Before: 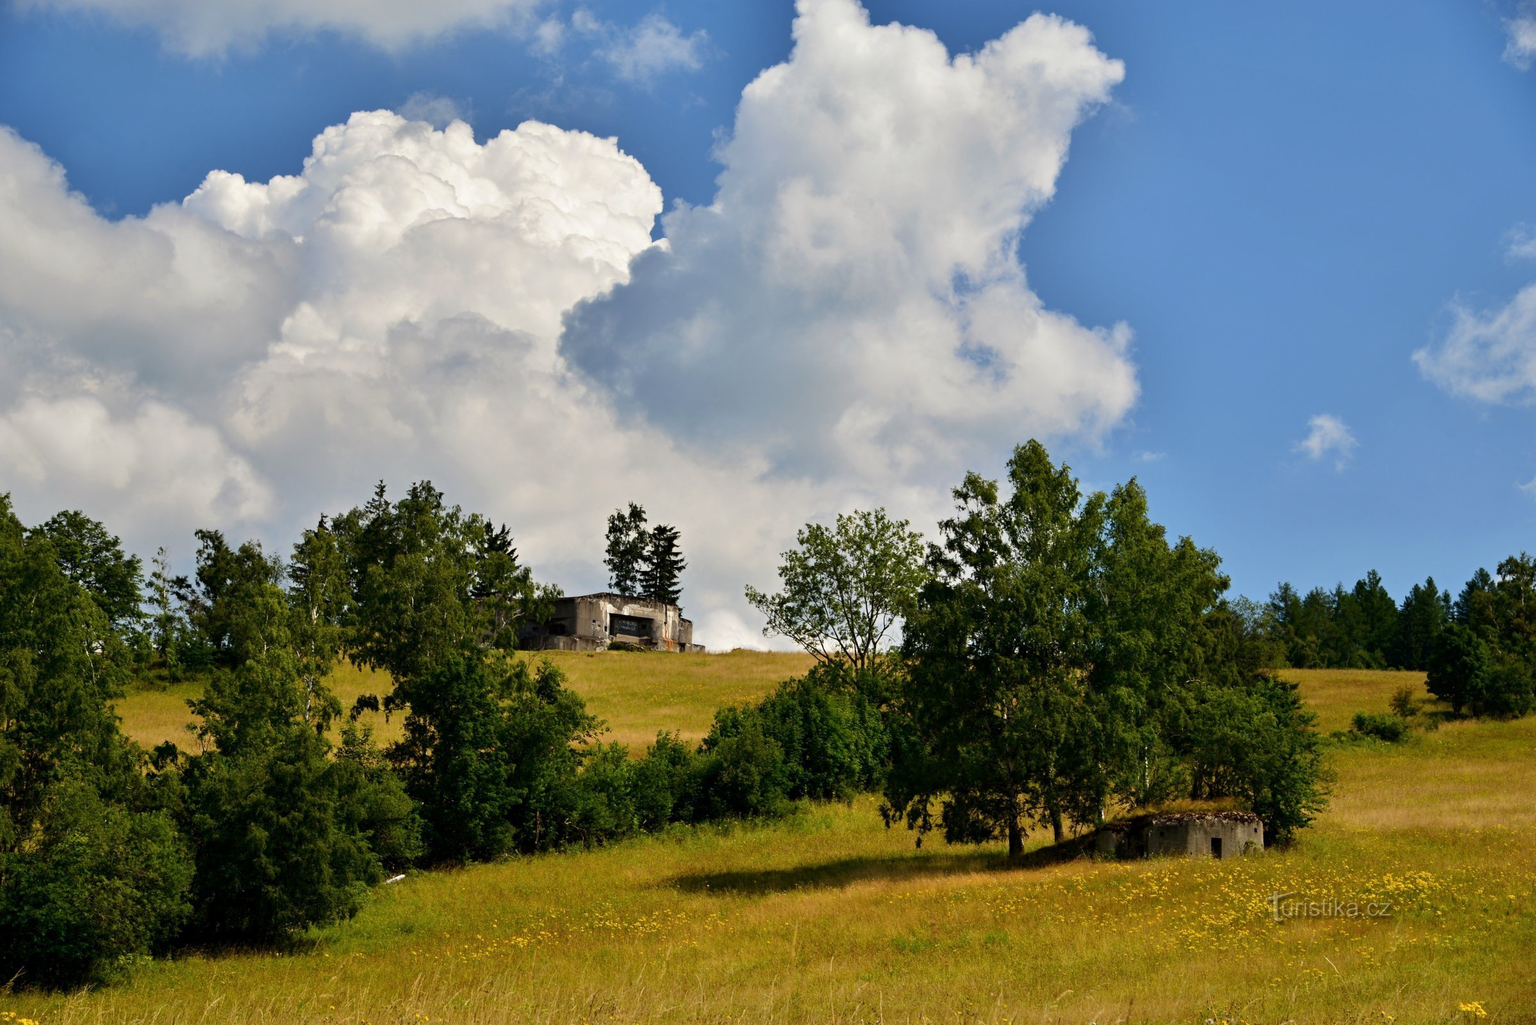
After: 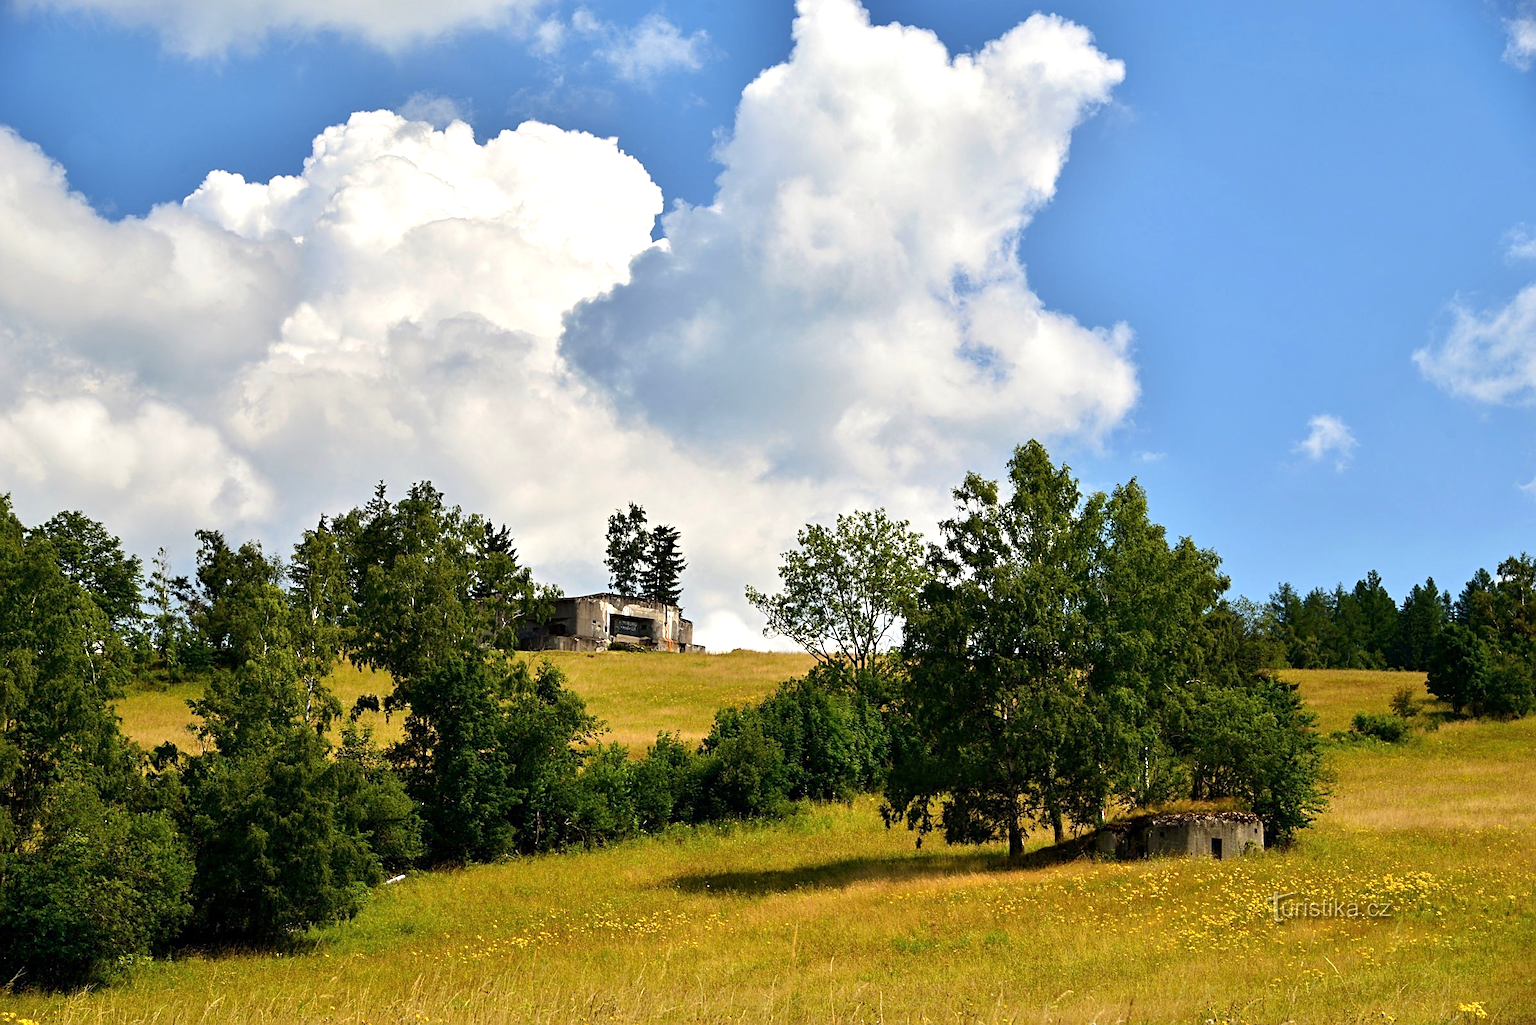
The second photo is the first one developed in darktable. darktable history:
sharpen: on, module defaults
exposure: exposure 0.576 EV, compensate highlight preservation false
